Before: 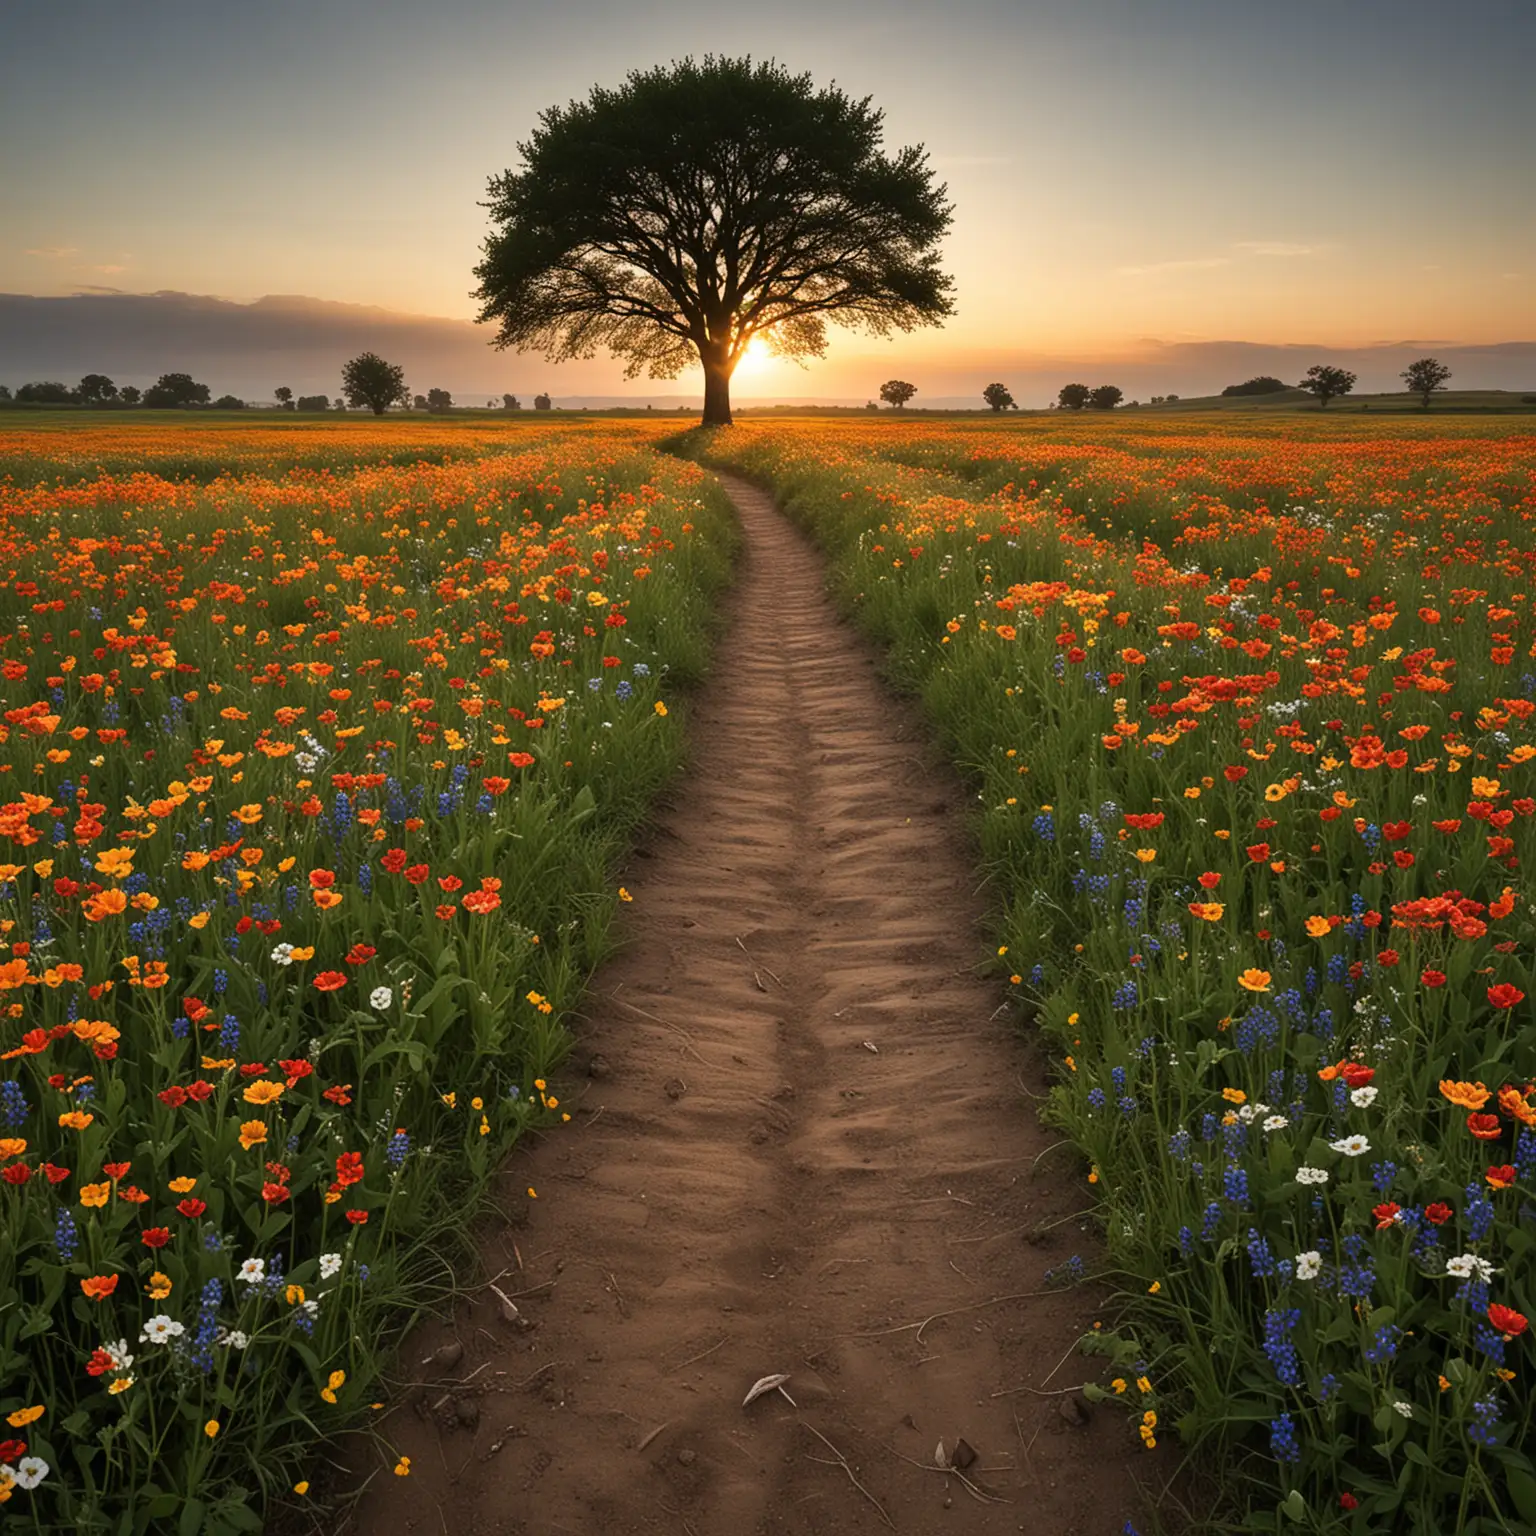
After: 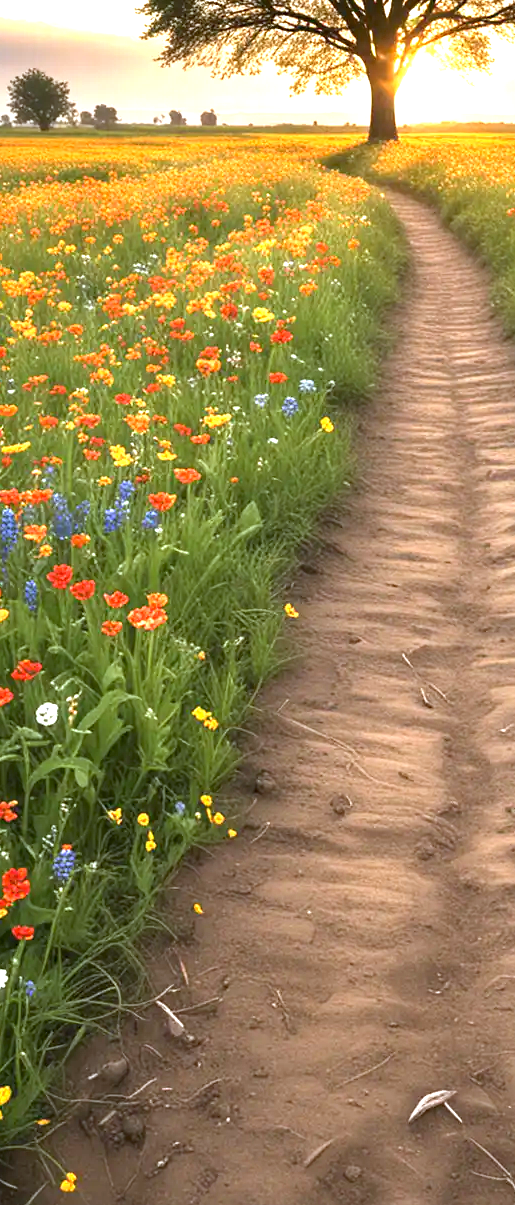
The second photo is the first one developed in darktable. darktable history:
white balance: red 0.924, blue 1.095
exposure: black level correction 0.001, exposure 1.822 EV, compensate exposure bias true, compensate highlight preservation false
crop and rotate: left 21.77%, top 18.528%, right 44.676%, bottom 2.997%
